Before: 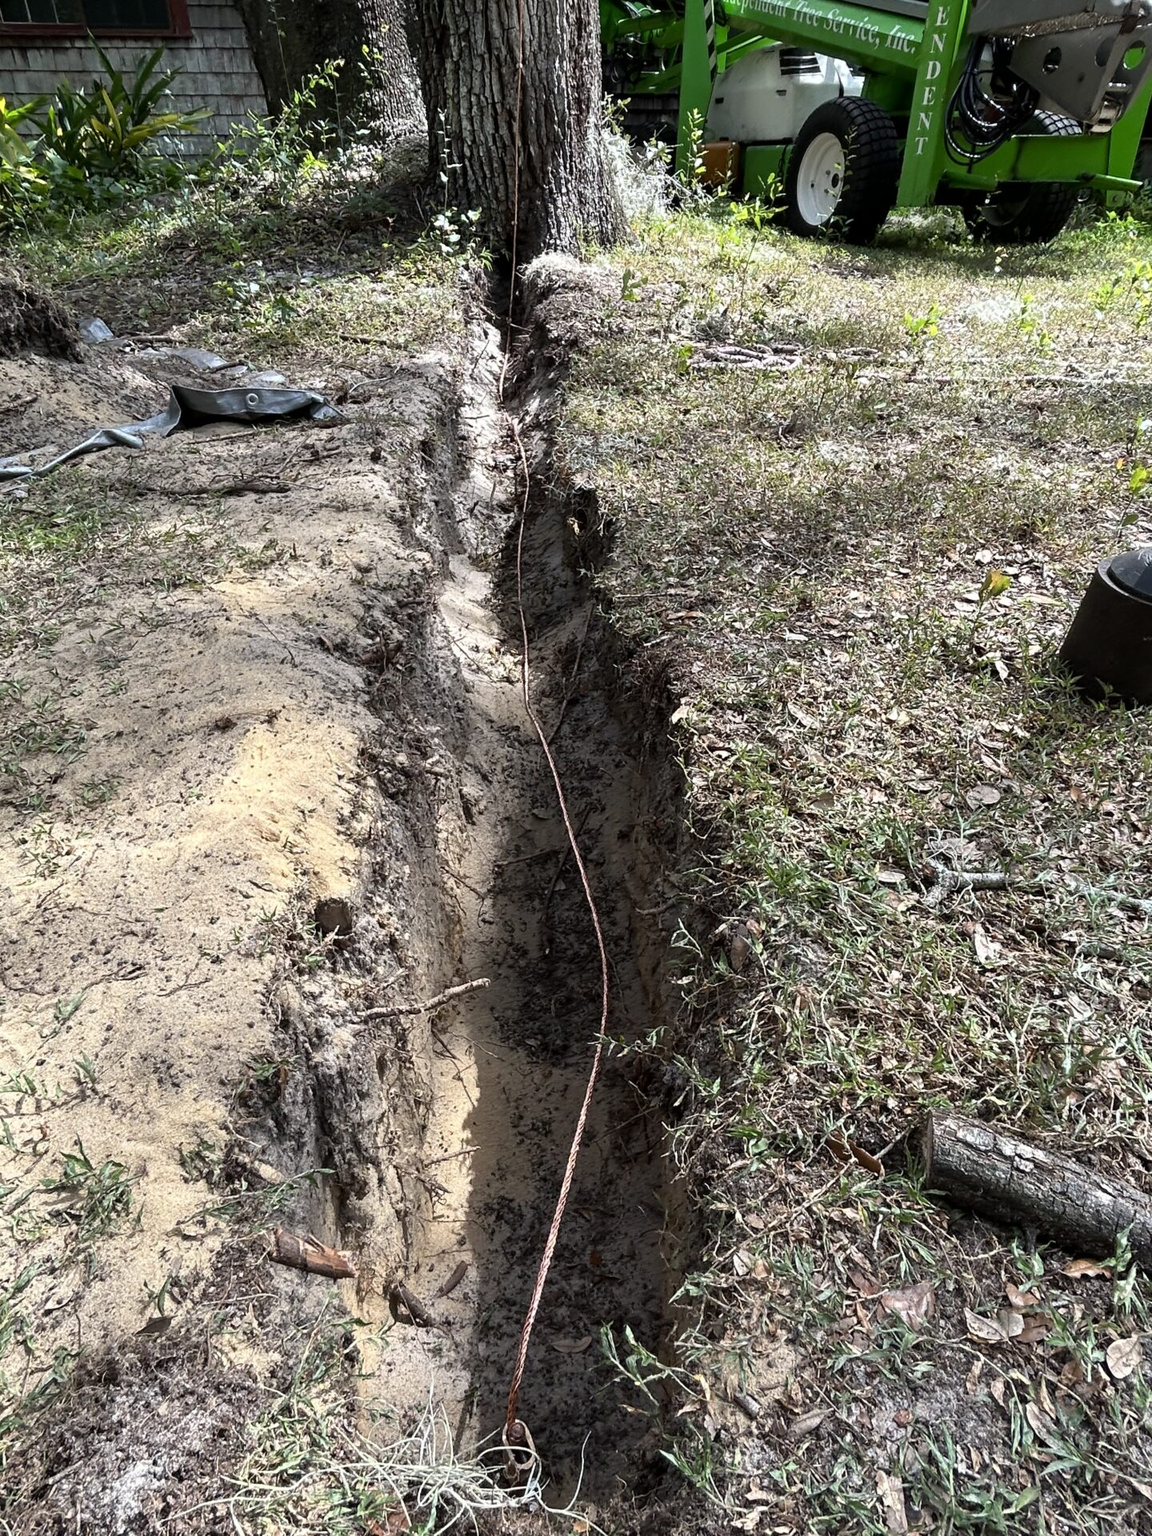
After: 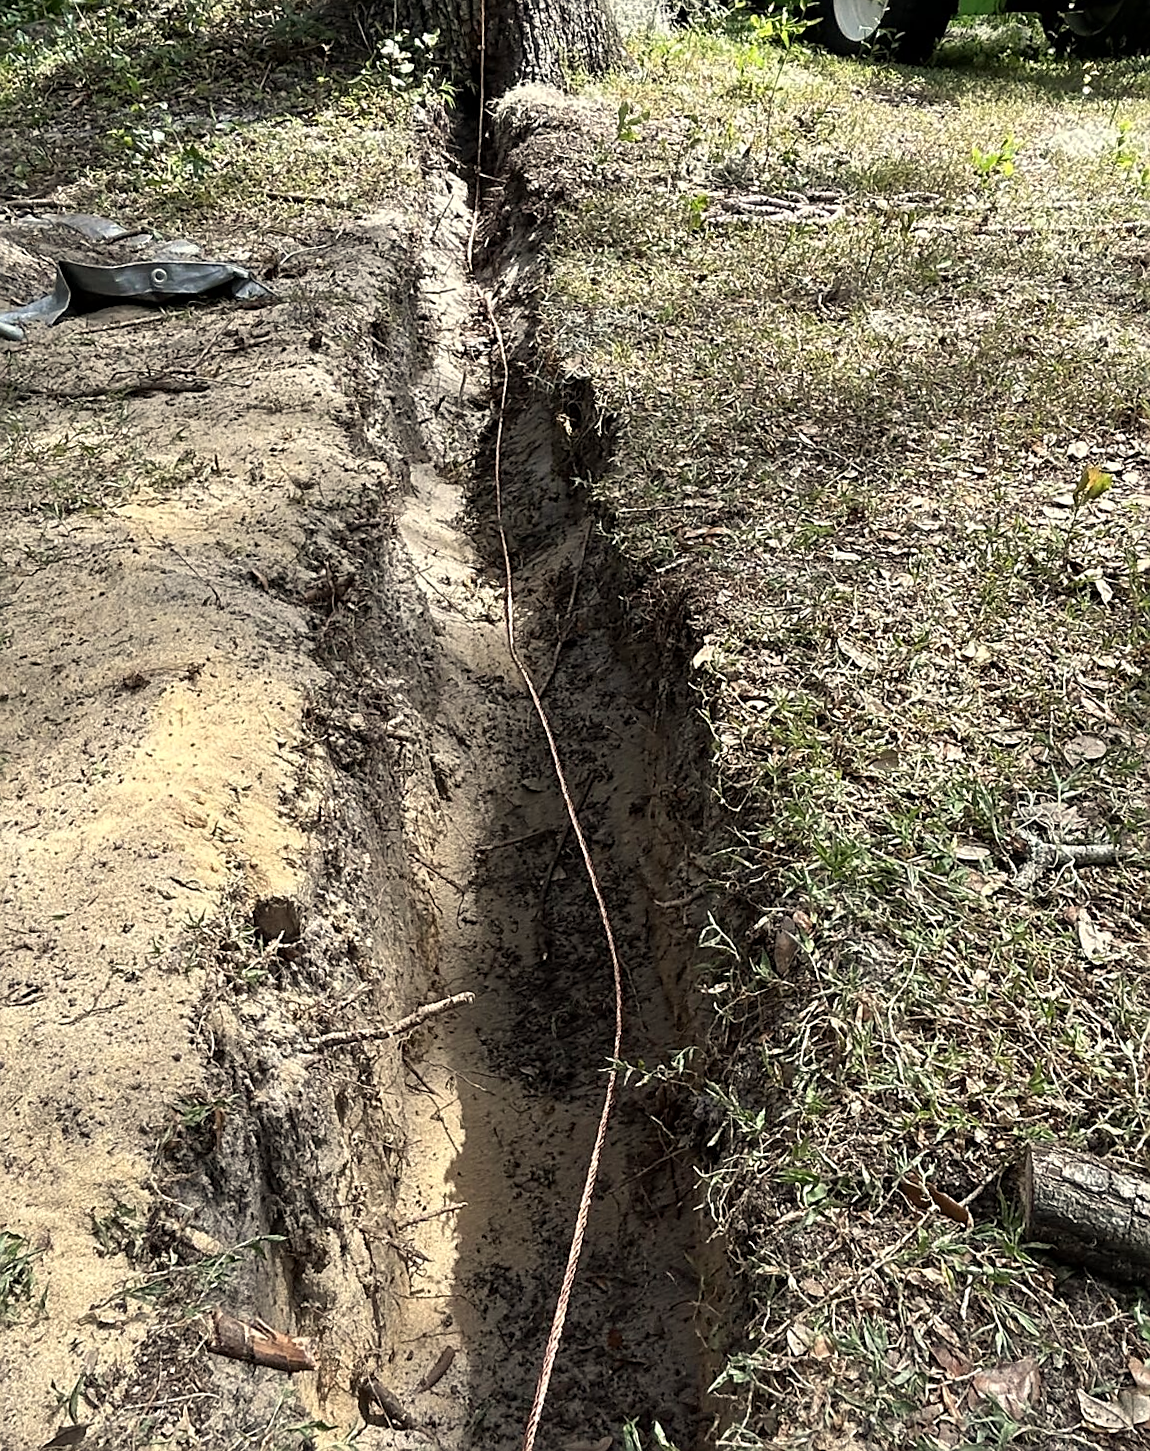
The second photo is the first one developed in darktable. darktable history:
rotate and perspective: rotation -1.42°, crop left 0.016, crop right 0.984, crop top 0.035, crop bottom 0.965
white balance: red 1.029, blue 0.92
sharpen: on, module defaults
crop and rotate: left 10.071%, top 10.071%, right 10.02%, bottom 10.02%
